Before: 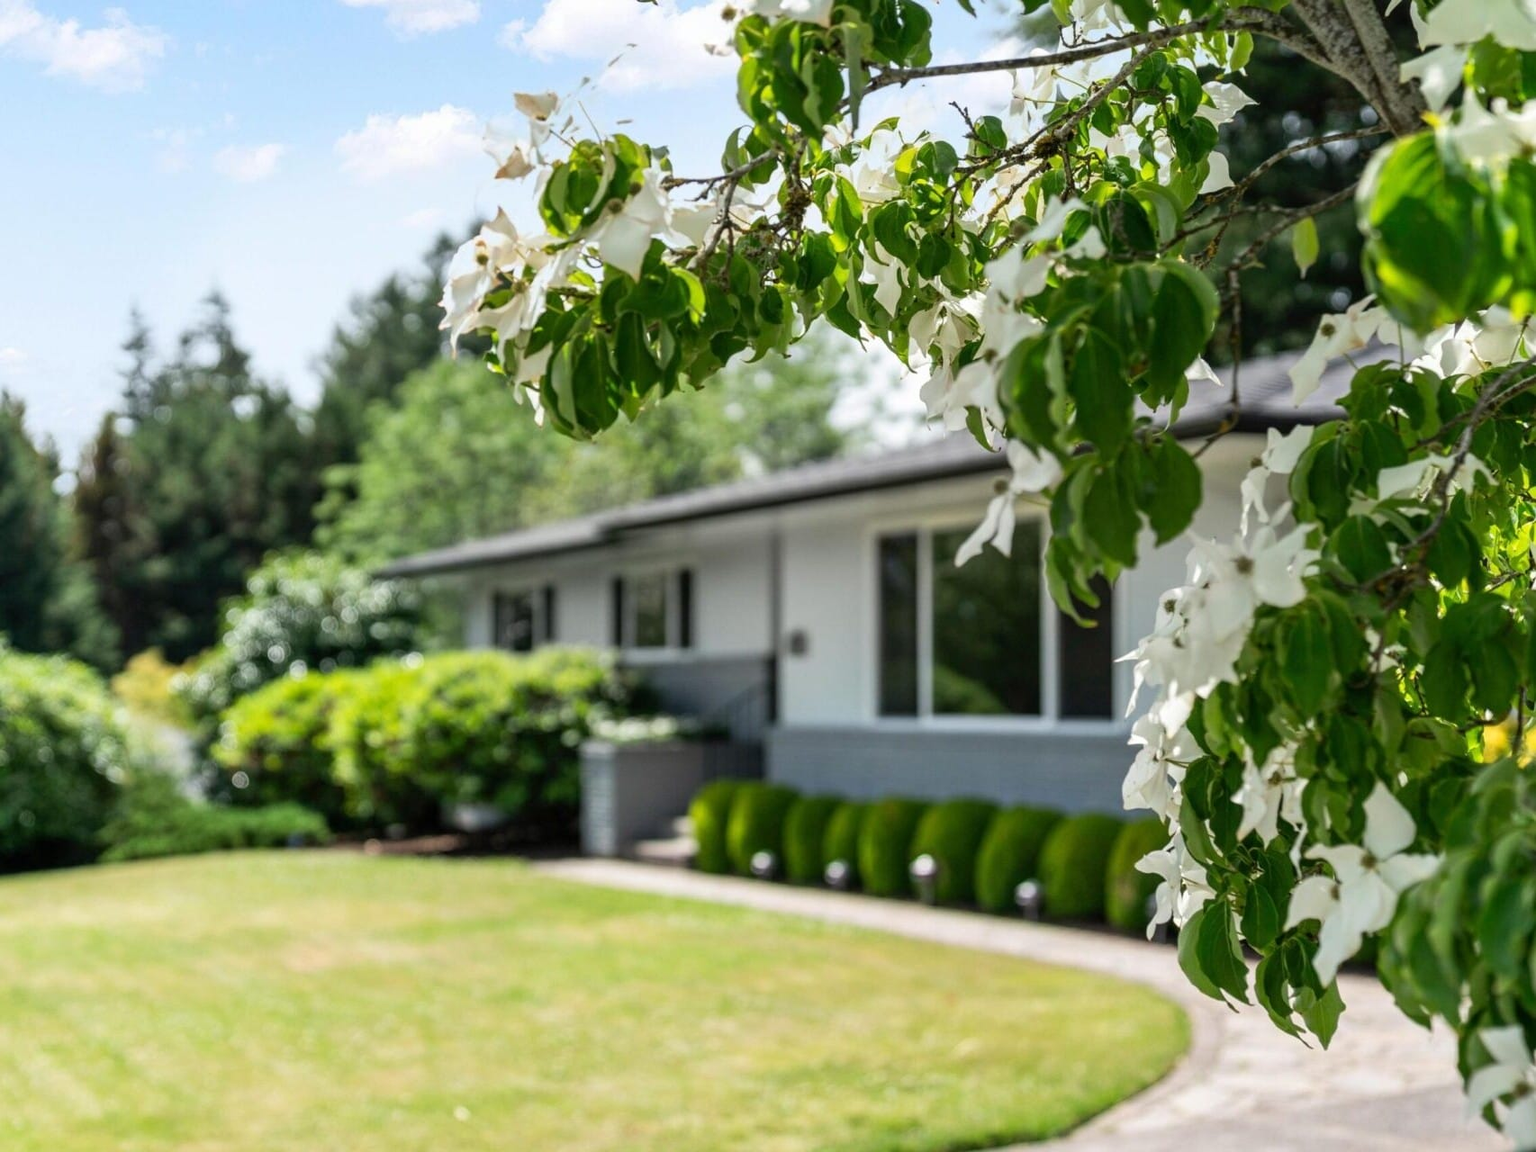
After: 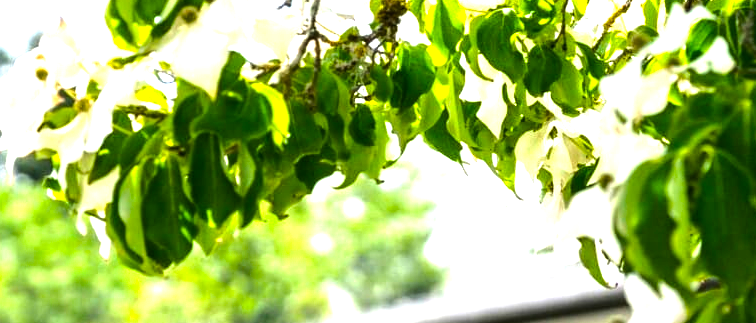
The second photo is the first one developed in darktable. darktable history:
crop: left 28.993%, top 16.792%, right 26.691%, bottom 57.952%
color balance rgb: linear chroma grading › global chroma 19.621%, perceptual saturation grading › global saturation 19.403%, perceptual brilliance grading › highlights 17.628%, perceptual brilliance grading › mid-tones 32.324%, perceptual brilliance grading › shadows -31.396%
exposure: black level correction 0.001, exposure 0.964 EV, compensate highlight preservation false
